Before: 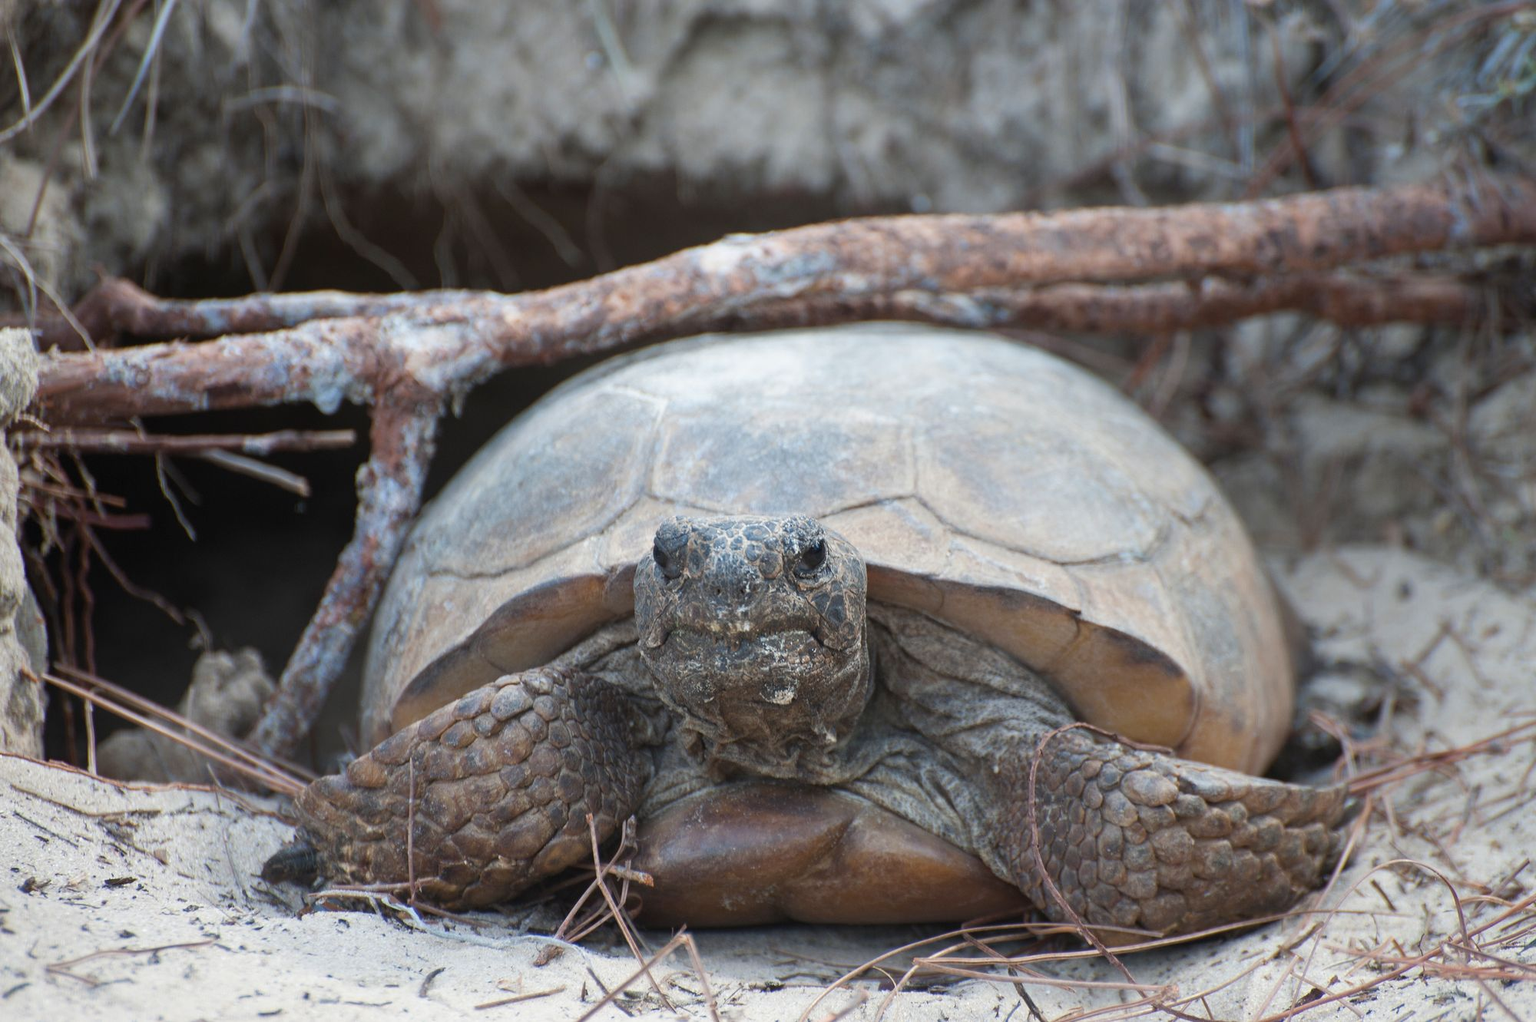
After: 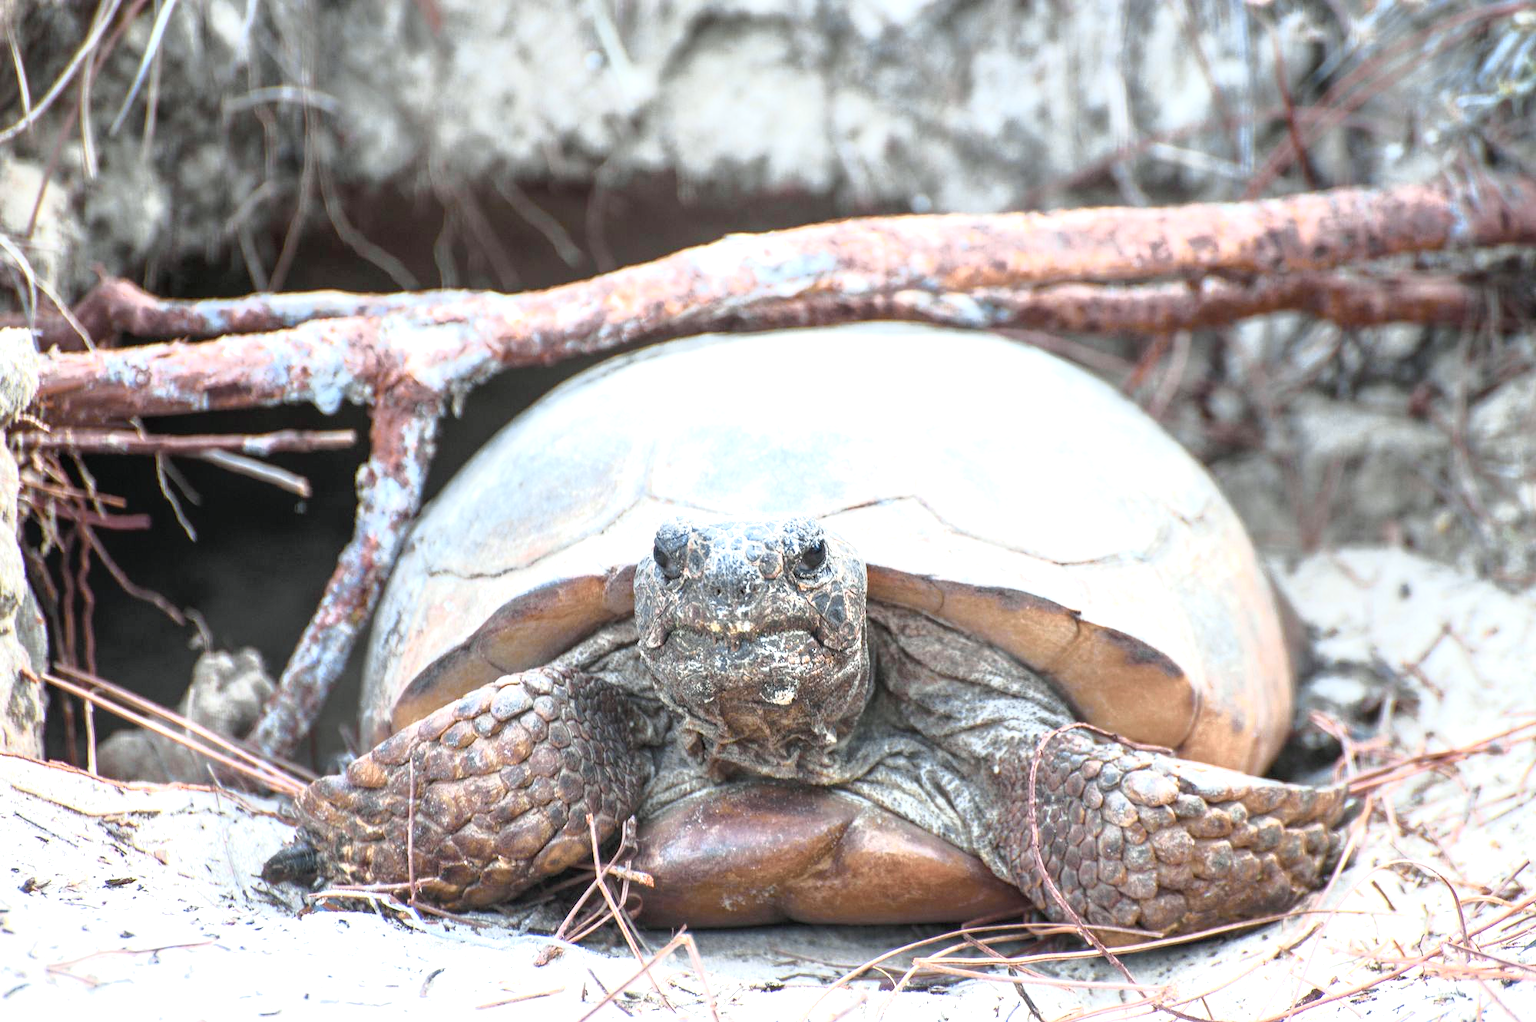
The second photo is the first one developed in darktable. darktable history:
tone curve: curves: ch0 [(0, 0) (0.105, 0.068) (0.181, 0.185) (0.28, 0.291) (0.384, 0.404) (0.485, 0.531) (0.638, 0.681) (0.795, 0.879) (1, 0.977)]; ch1 [(0, 0) (0.161, 0.092) (0.35, 0.33) (0.379, 0.401) (0.456, 0.469) (0.504, 0.5) (0.512, 0.514) (0.58, 0.597) (0.635, 0.646) (1, 1)]; ch2 [(0, 0) (0.371, 0.362) (0.437, 0.437) (0.5, 0.5) (0.53, 0.523) (0.56, 0.58) (0.622, 0.606) (1, 1)], color space Lab, independent channels, preserve colors none
exposure: black level correction 0, exposure 1.2 EV, compensate exposure bias true, compensate highlight preservation false
local contrast: detail 130%
